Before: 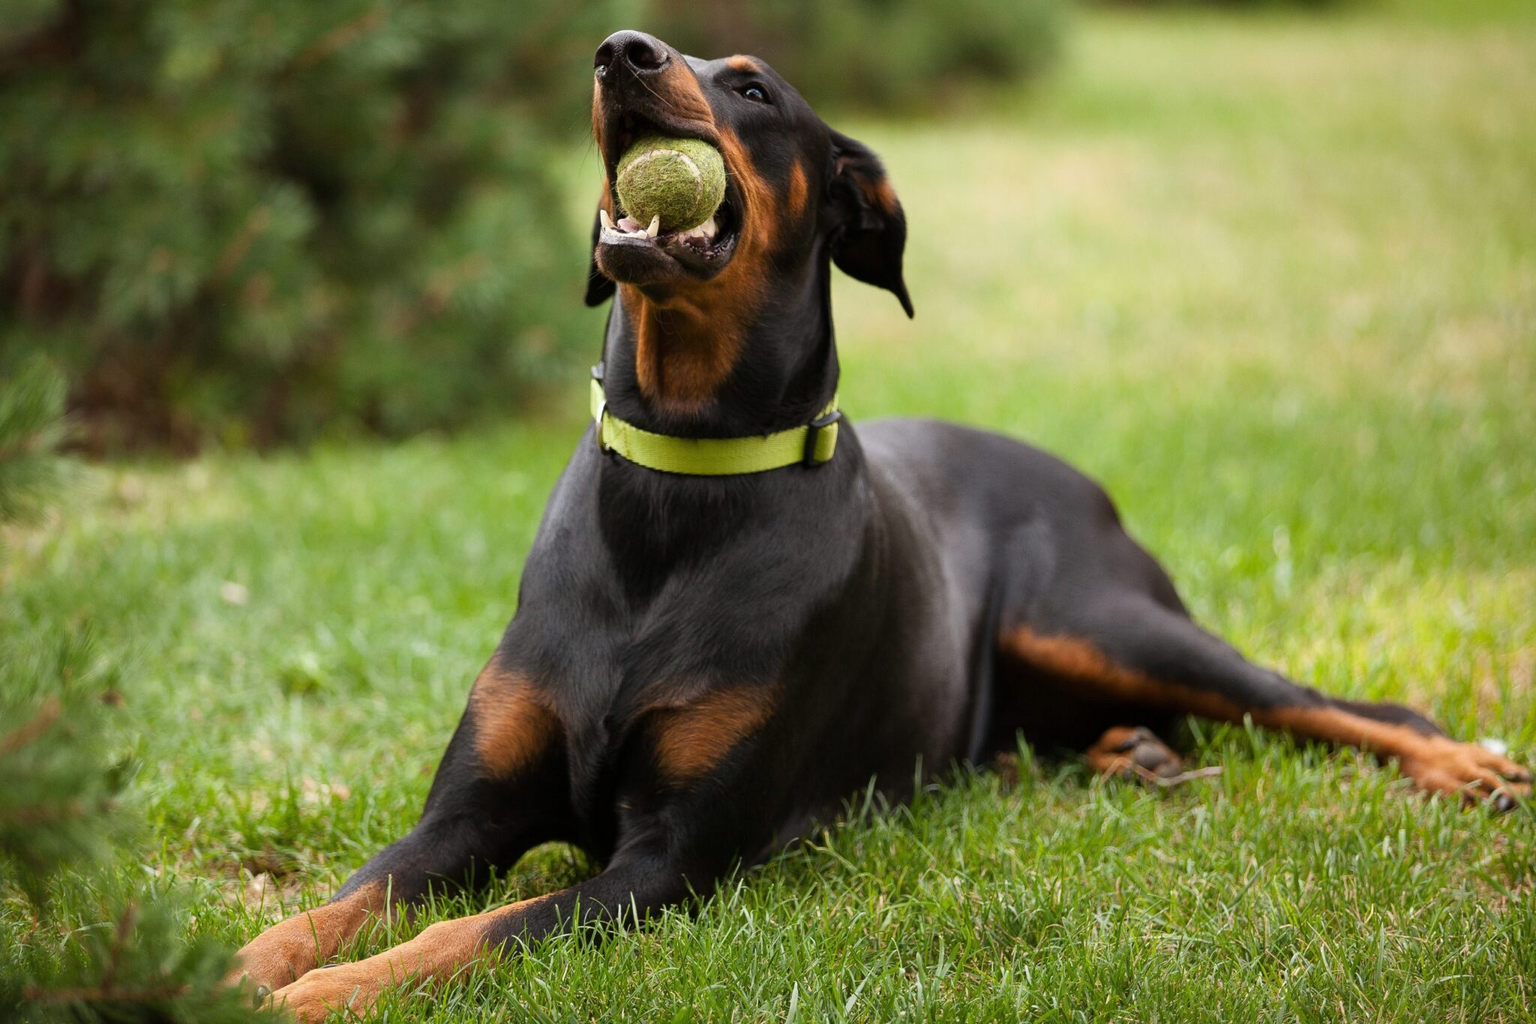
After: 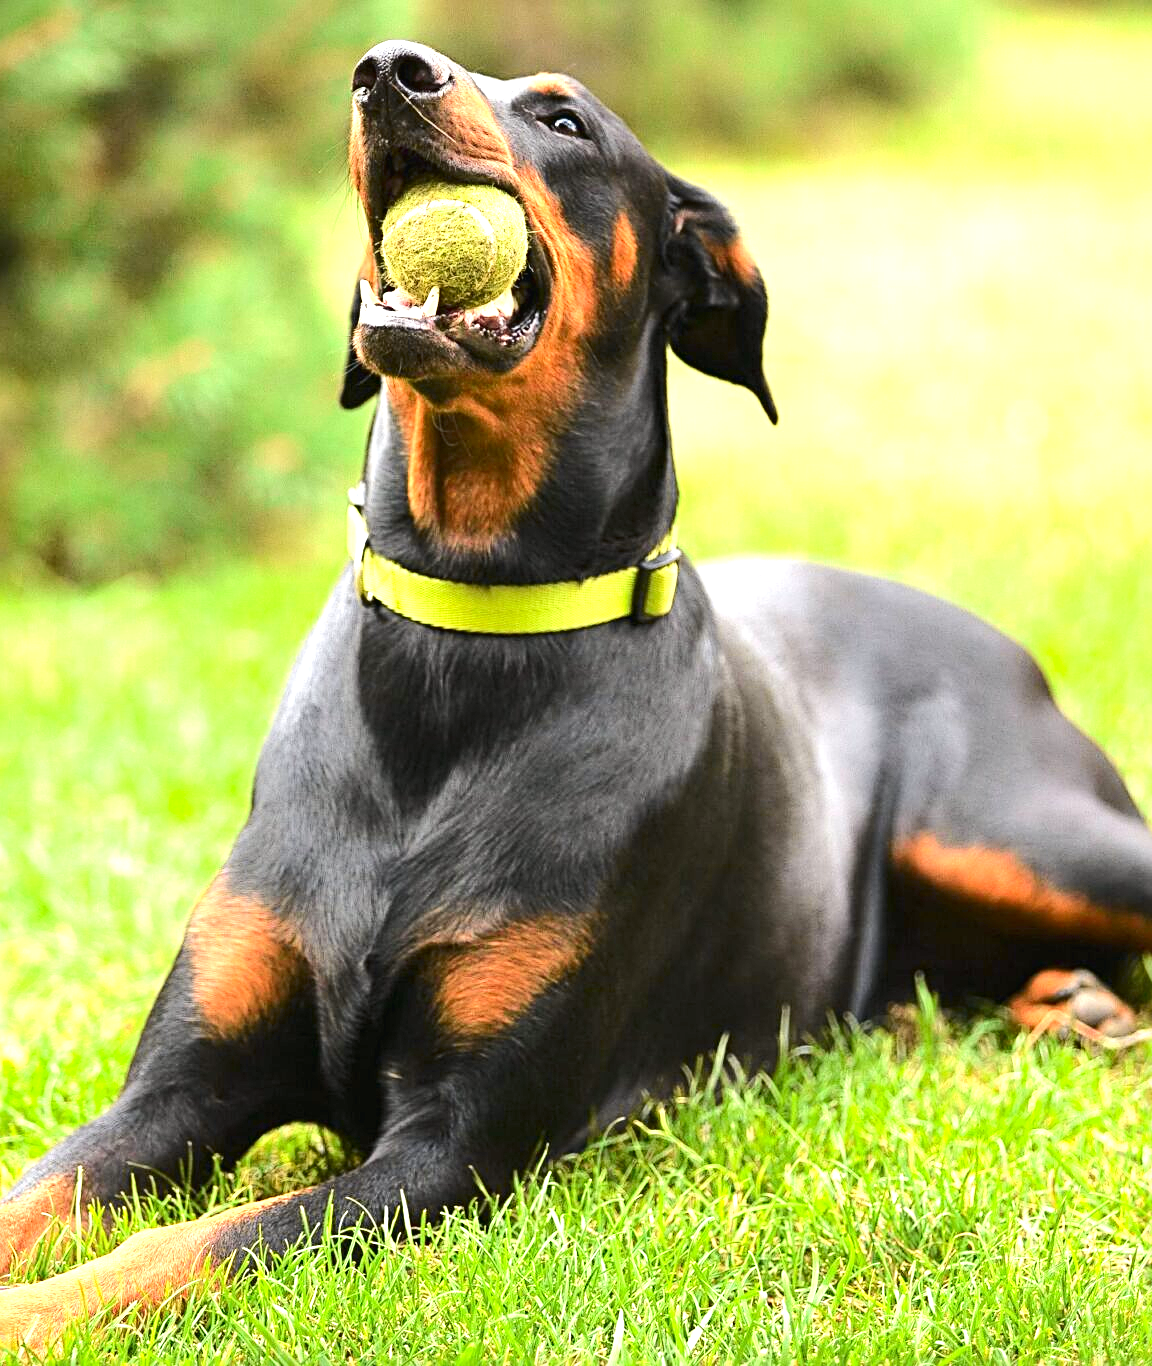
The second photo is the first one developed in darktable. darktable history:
exposure: exposure 2 EV, compensate exposure bias true, compensate highlight preservation false
sharpen: radius 3.119
crop: left 21.496%, right 22.254%
tone curve: curves: ch0 [(0, 0.02) (0.063, 0.058) (0.262, 0.243) (0.447, 0.468) (0.544, 0.596) (0.805, 0.823) (1, 0.952)]; ch1 [(0, 0) (0.339, 0.31) (0.417, 0.401) (0.452, 0.455) (0.482, 0.483) (0.502, 0.499) (0.517, 0.506) (0.55, 0.542) (0.588, 0.604) (0.729, 0.782) (1, 1)]; ch2 [(0, 0) (0.346, 0.34) (0.431, 0.45) (0.485, 0.487) (0.5, 0.496) (0.527, 0.526) (0.56, 0.574) (0.613, 0.642) (0.679, 0.703) (1, 1)], color space Lab, independent channels, preserve colors none
